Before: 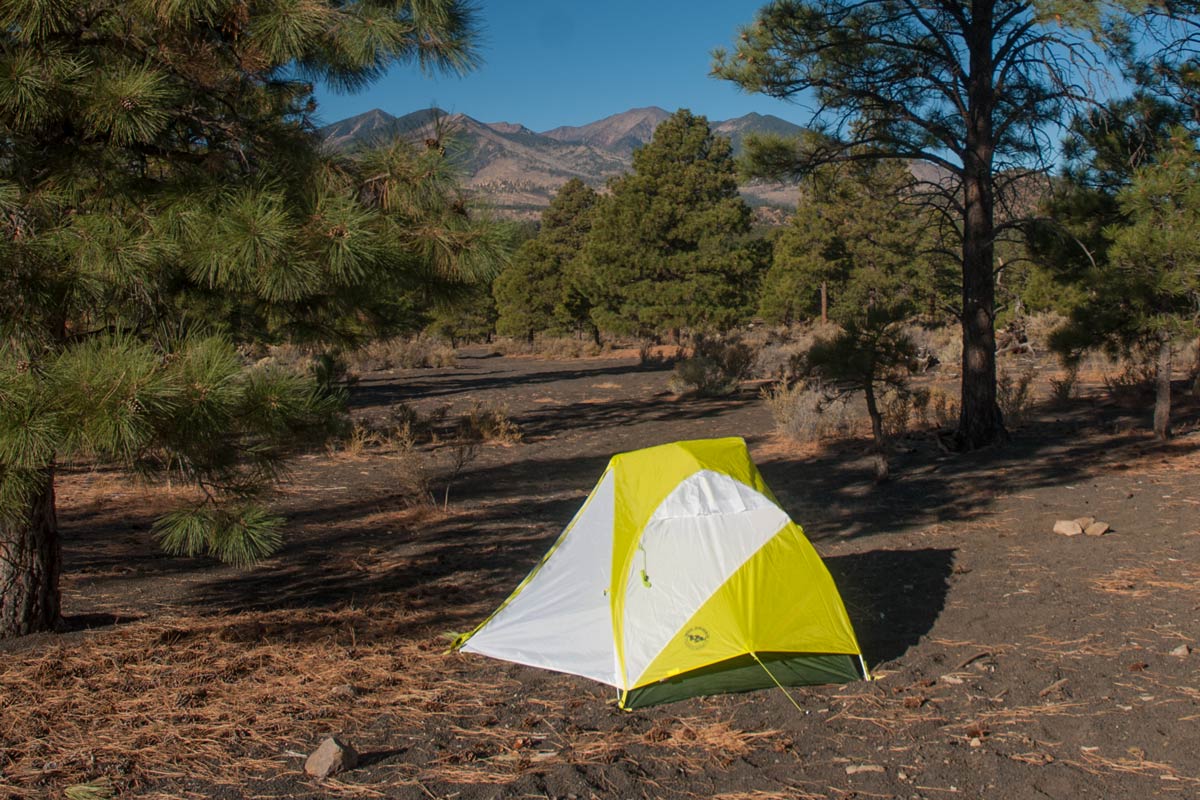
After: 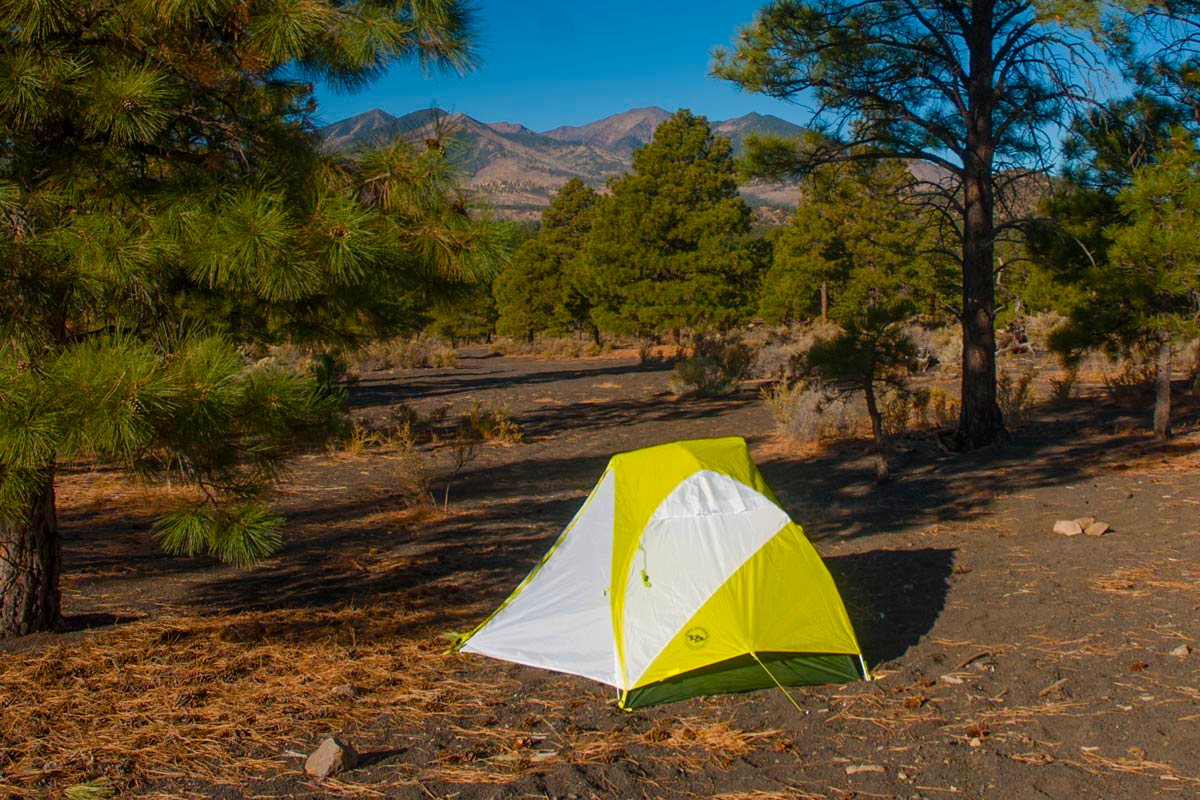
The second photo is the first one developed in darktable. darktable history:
color balance rgb: perceptual saturation grading › global saturation 20%, perceptual saturation grading › highlights -14.139%, perceptual saturation grading › shadows 49.238%, global vibrance 20%
